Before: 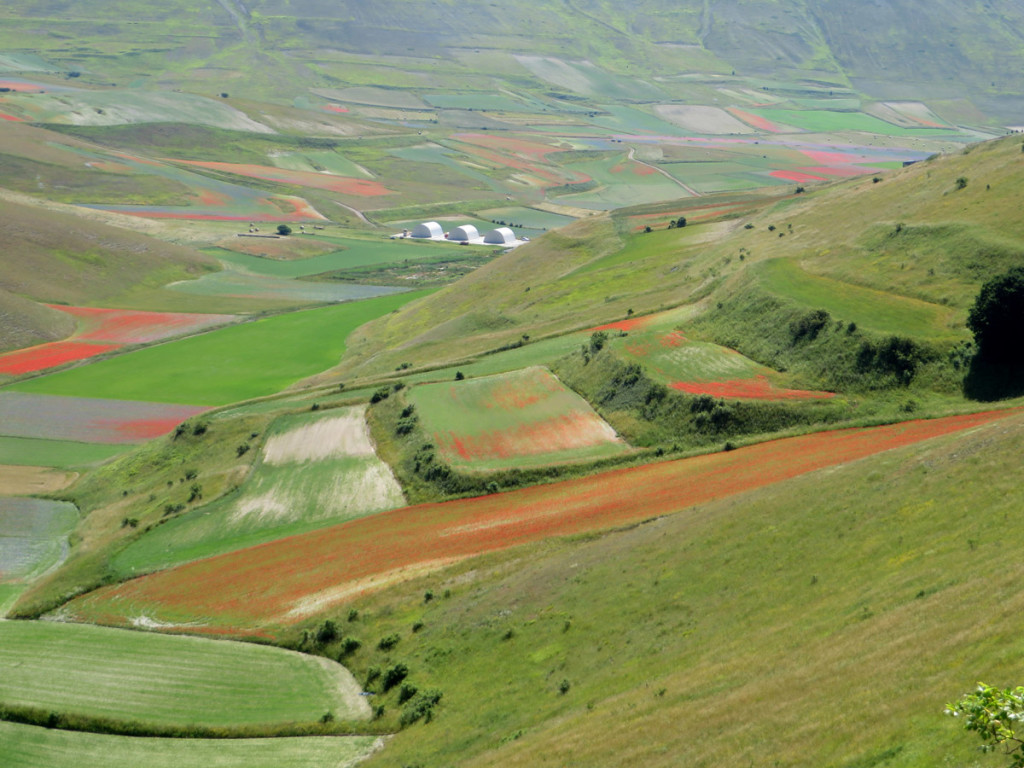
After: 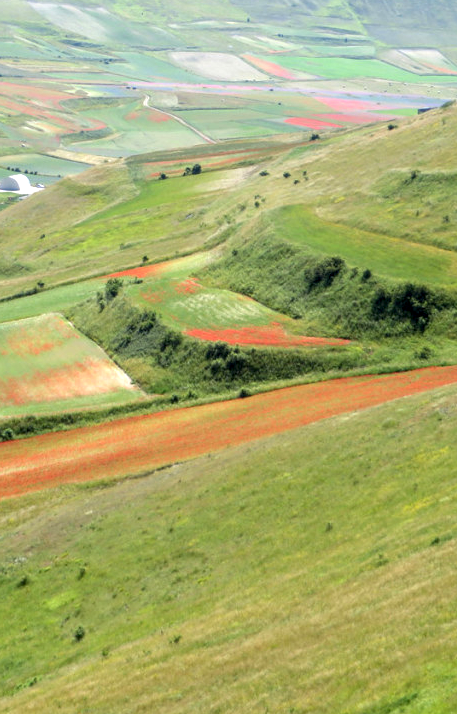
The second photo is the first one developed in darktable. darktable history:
exposure: exposure 0.647 EV, compensate exposure bias true, compensate highlight preservation false
local contrast: on, module defaults
crop: left 47.443%, top 6.944%, right 7.921%
